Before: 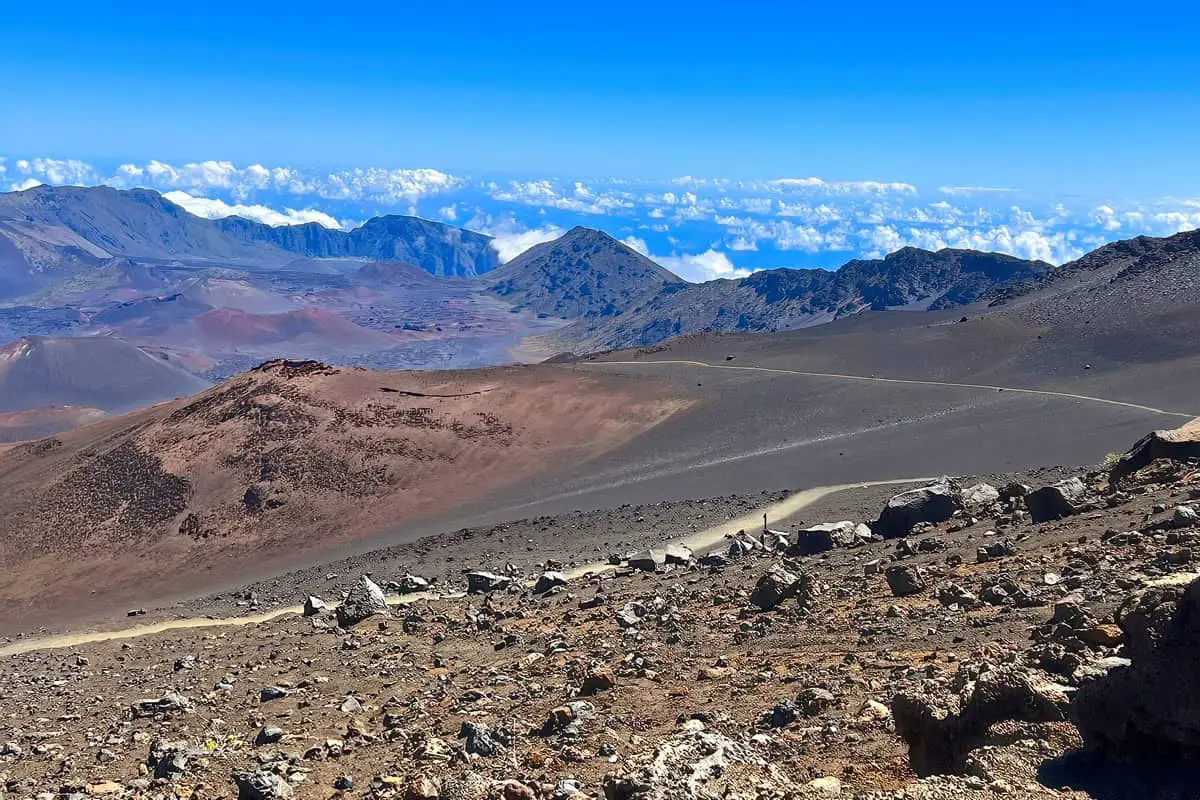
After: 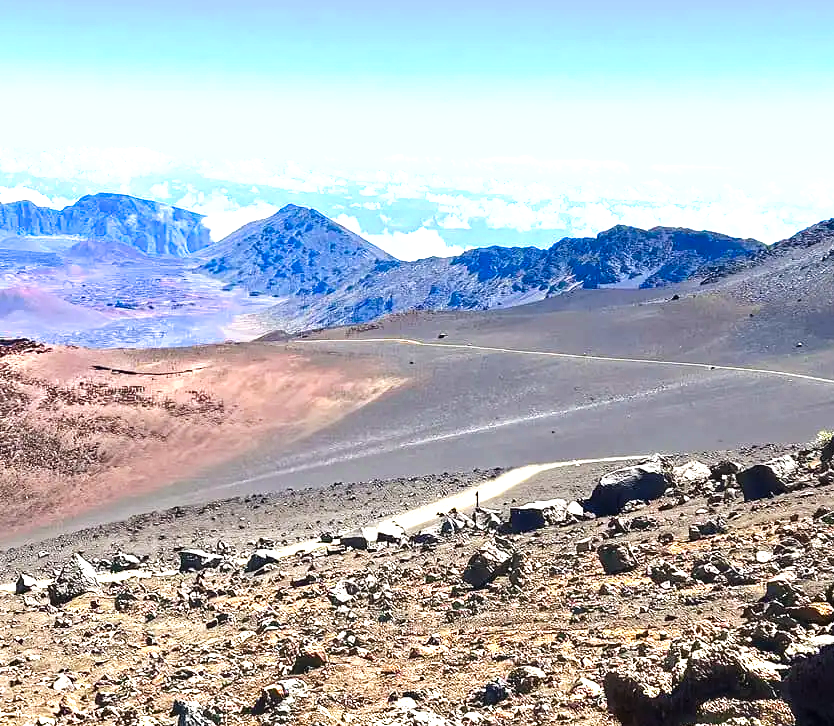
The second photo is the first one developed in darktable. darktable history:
crop and rotate: left 24.034%, top 2.838%, right 6.406%, bottom 6.299%
exposure: black level correction 0, exposure 1.198 EV, compensate exposure bias true, compensate highlight preservation false
tone curve: curves: ch0 [(0, 0) (0.003, 0.002) (0.011, 0.006) (0.025, 0.014) (0.044, 0.025) (0.069, 0.039) (0.1, 0.056) (0.136, 0.086) (0.177, 0.129) (0.224, 0.183) (0.277, 0.247) (0.335, 0.318) (0.399, 0.395) (0.468, 0.48) (0.543, 0.571) (0.623, 0.668) (0.709, 0.773) (0.801, 0.873) (0.898, 0.978) (1, 1)], preserve colors none
